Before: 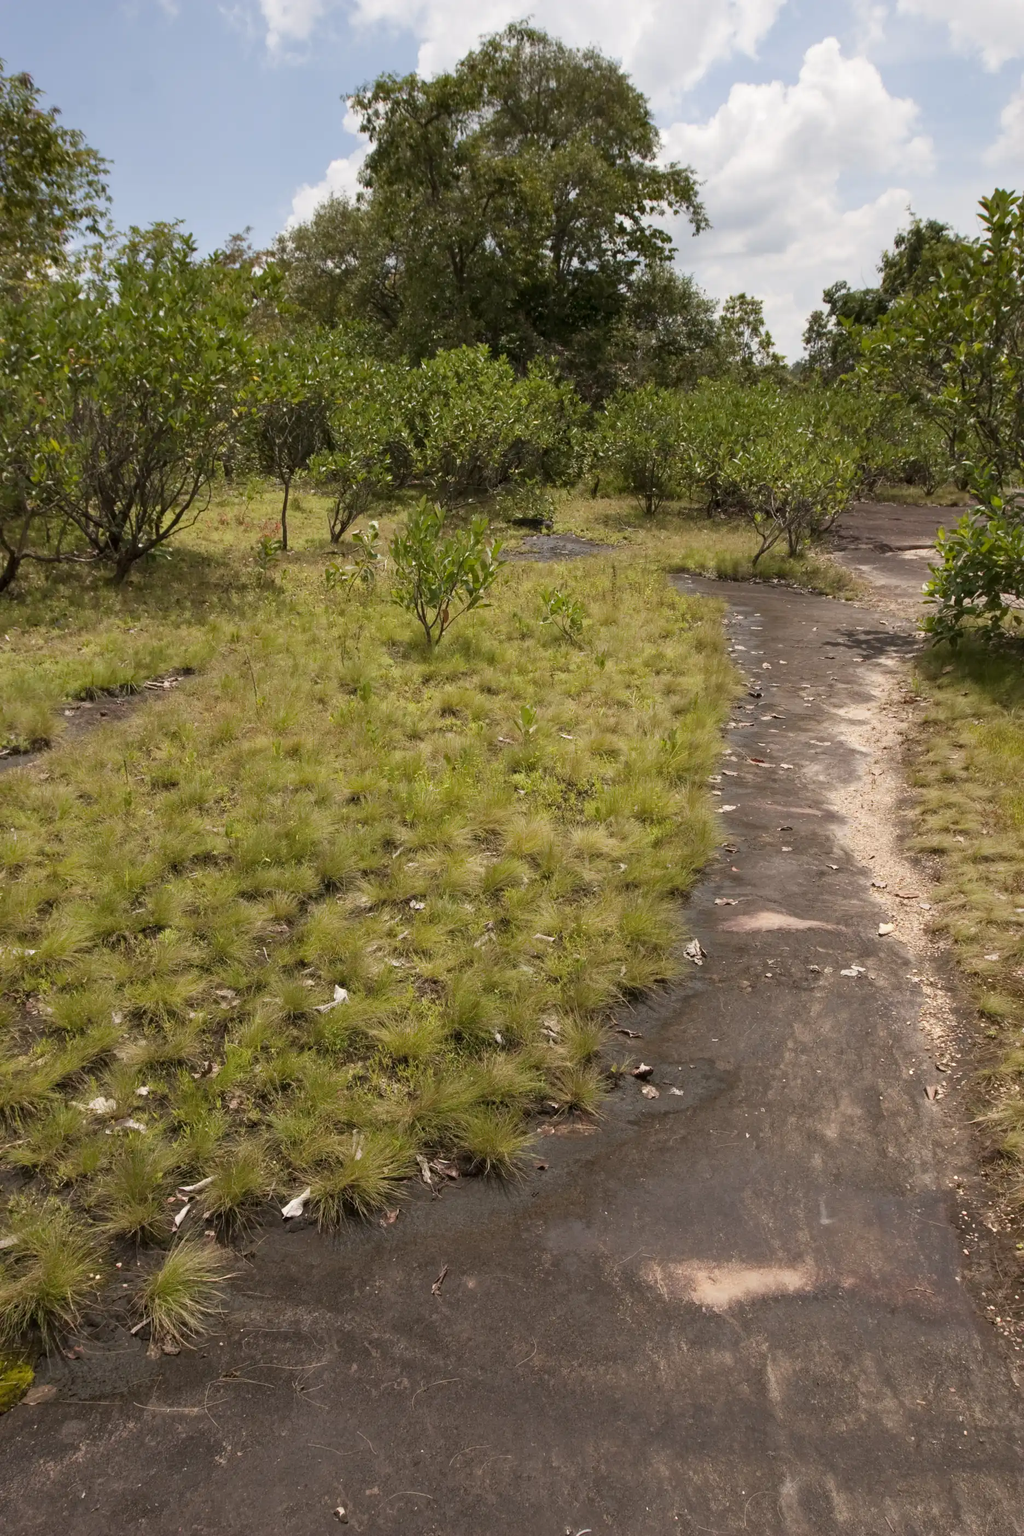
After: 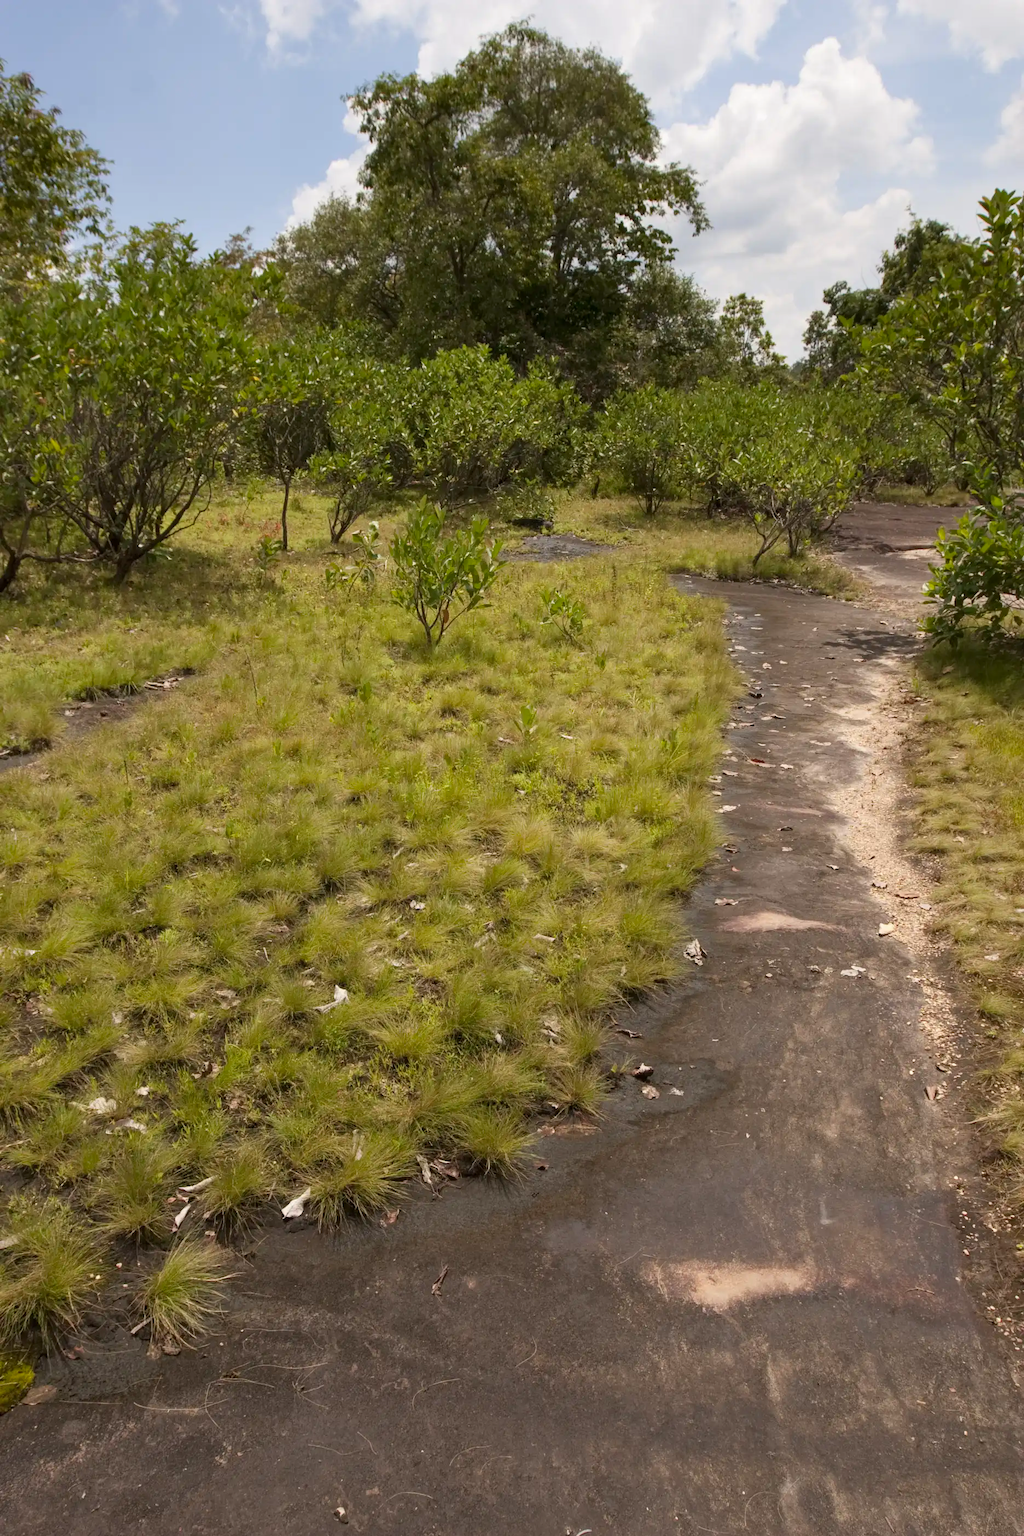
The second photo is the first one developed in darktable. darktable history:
contrast brightness saturation: contrast 0.04, saturation 0.16
tone equalizer: on, module defaults
